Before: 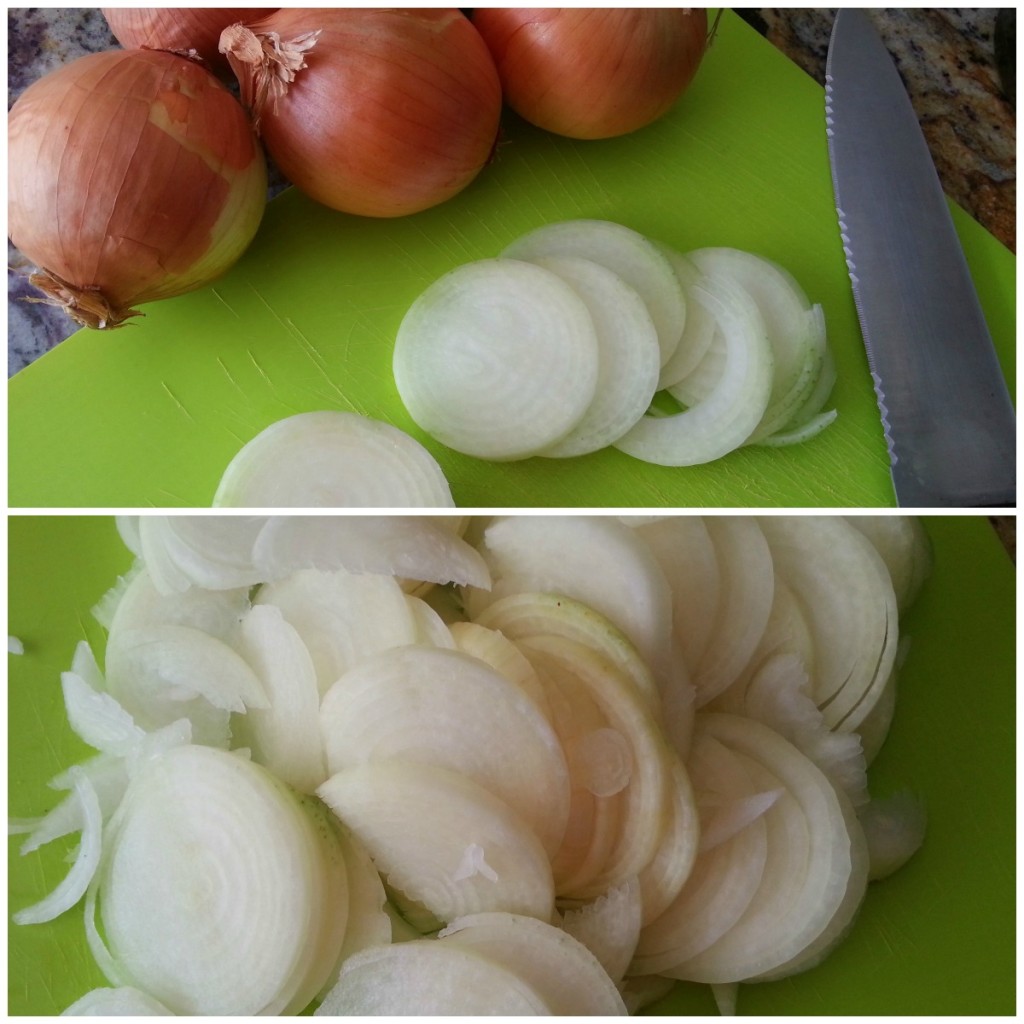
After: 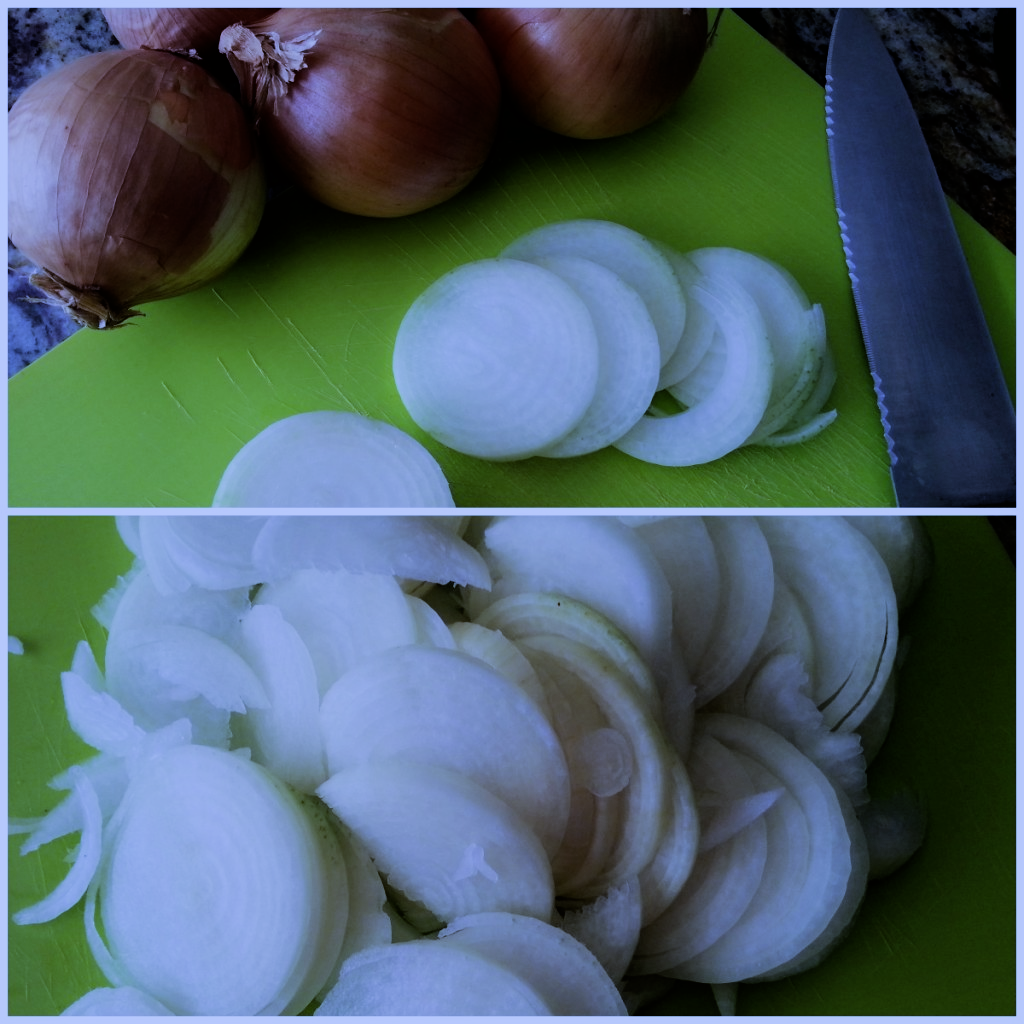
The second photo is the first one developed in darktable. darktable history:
white balance: red 0.766, blue 1.537
exposure: exposure -0.492 EV, compensate highlight preservation false
filmic rgb: black relative exposure -5 EV, hardness 2.88, contrast 1.3, highlights saturation mix -30%
